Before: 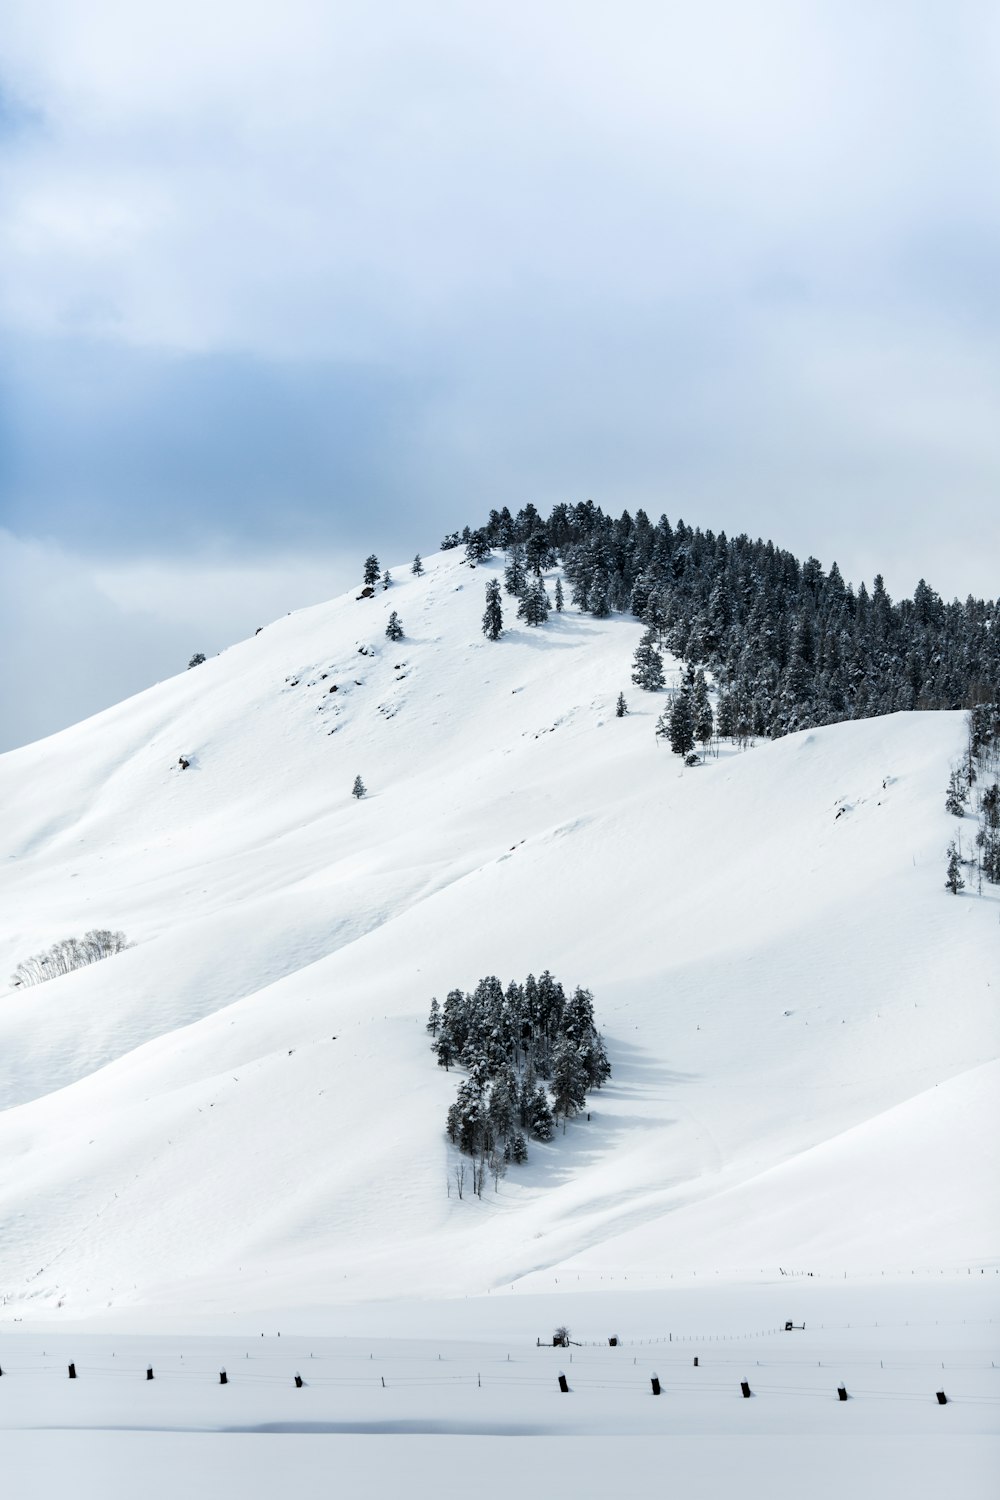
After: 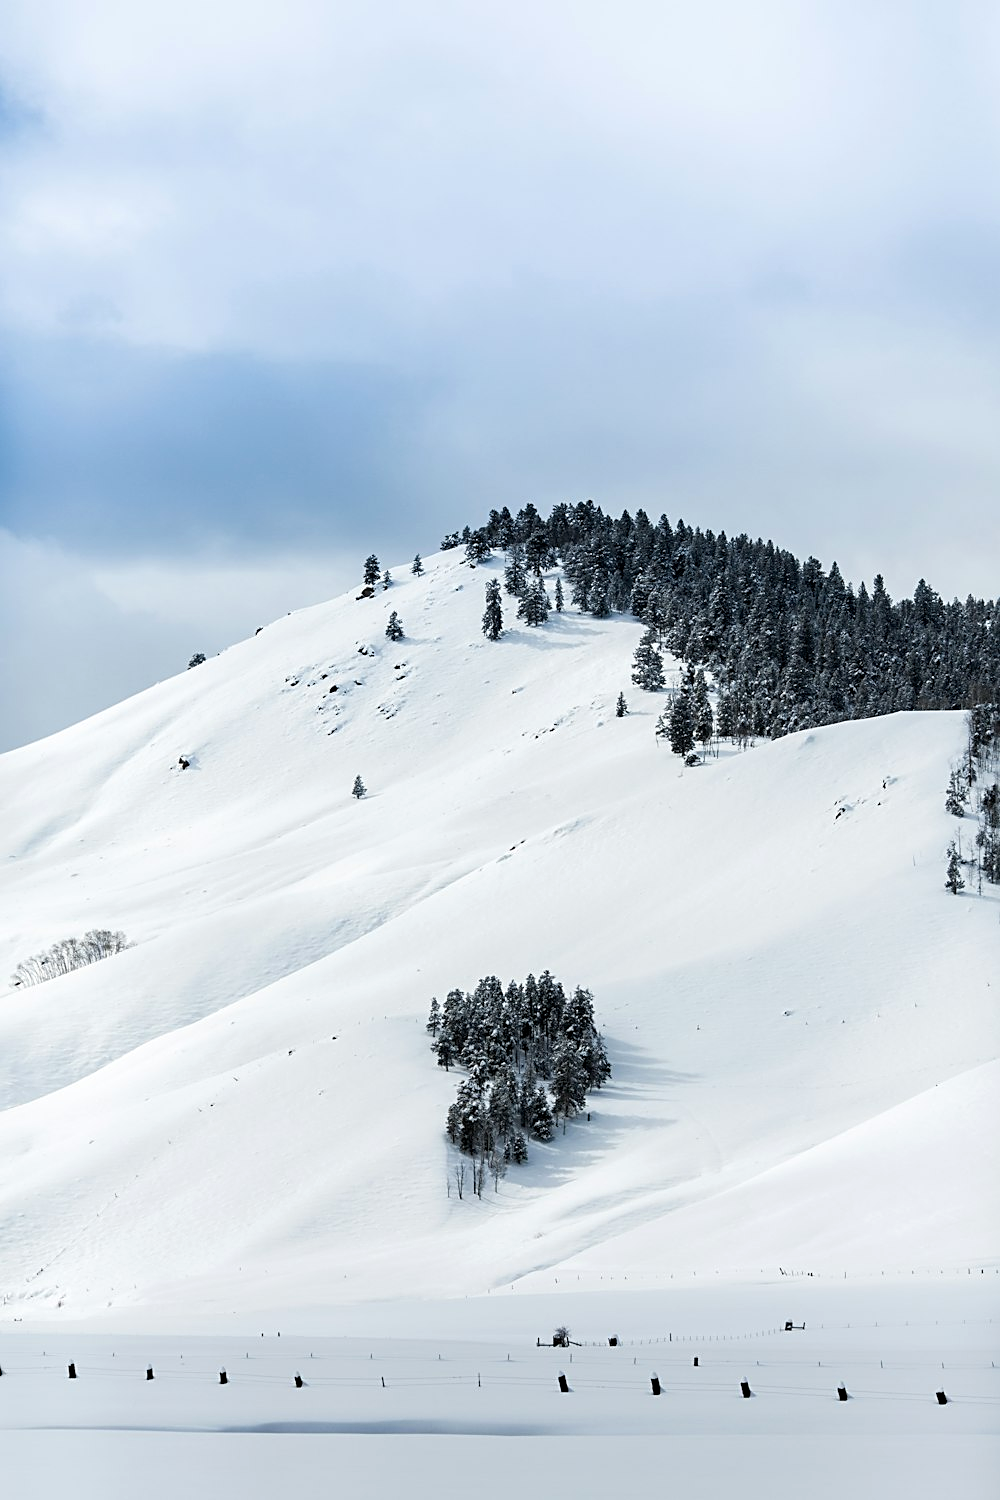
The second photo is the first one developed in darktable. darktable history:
white balance: emerald 1
sharpen: on, module defaults
haze removal: adaptive false
